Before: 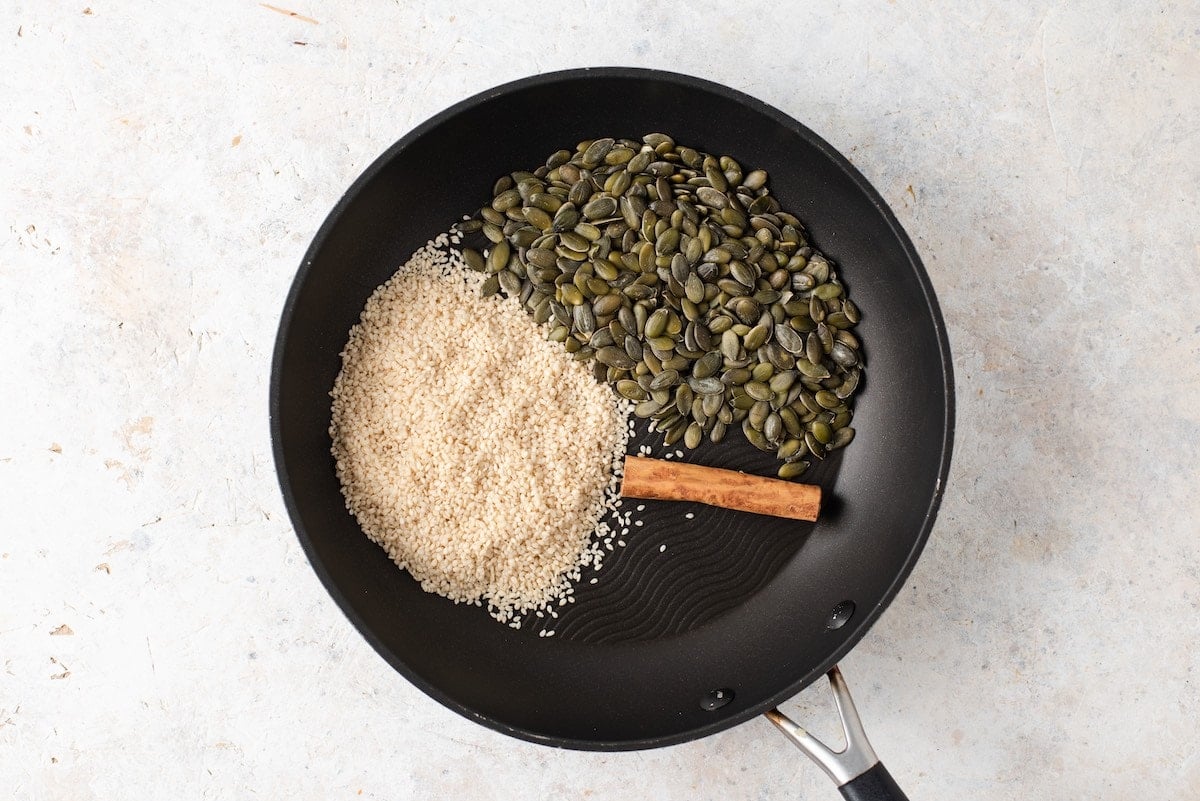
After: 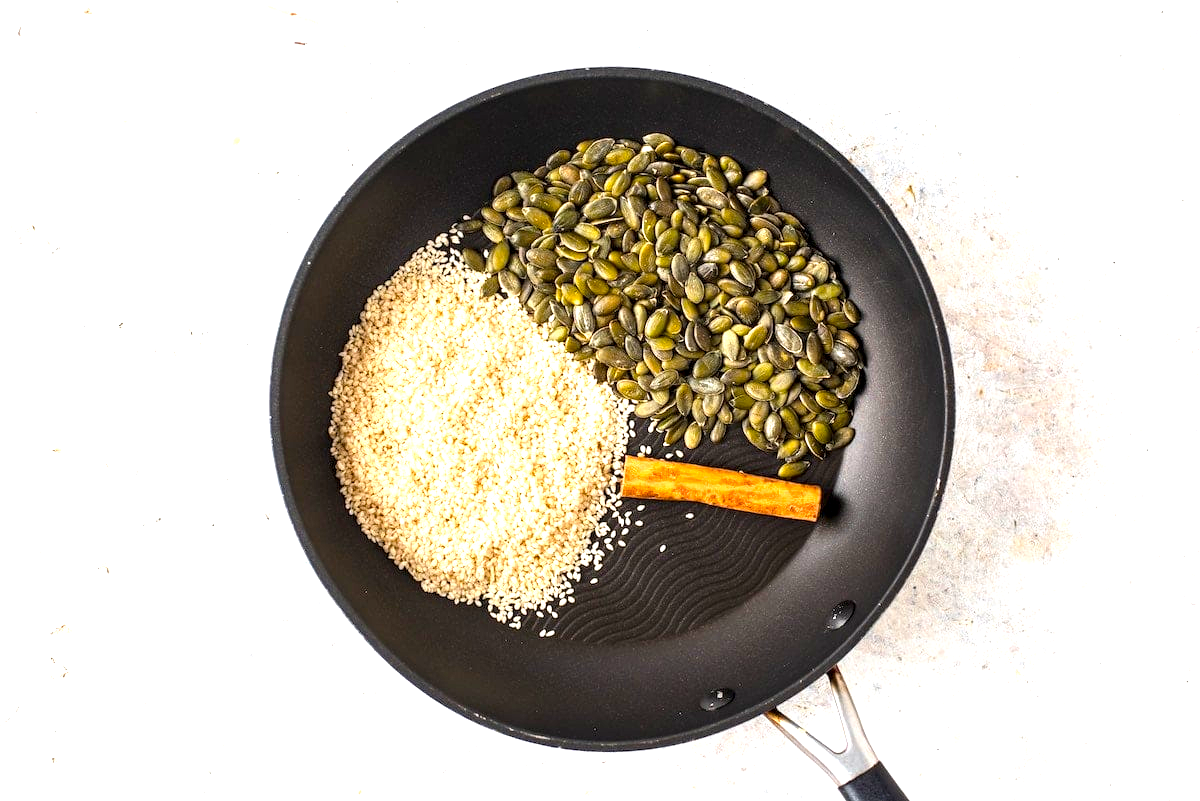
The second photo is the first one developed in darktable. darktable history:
color balance rgb: linear chroma grading › shadows -7.507%, linear chroma grading › global chroma 9.881%, perceptual saturation grading › global saturation 25.254%, global vibrance 20%
exposure: black level correction 0, exposure 1.098 EV, compensate highlight preservation false
local contrast: highlights 26%, shadows 75%, midtone range 0.749
